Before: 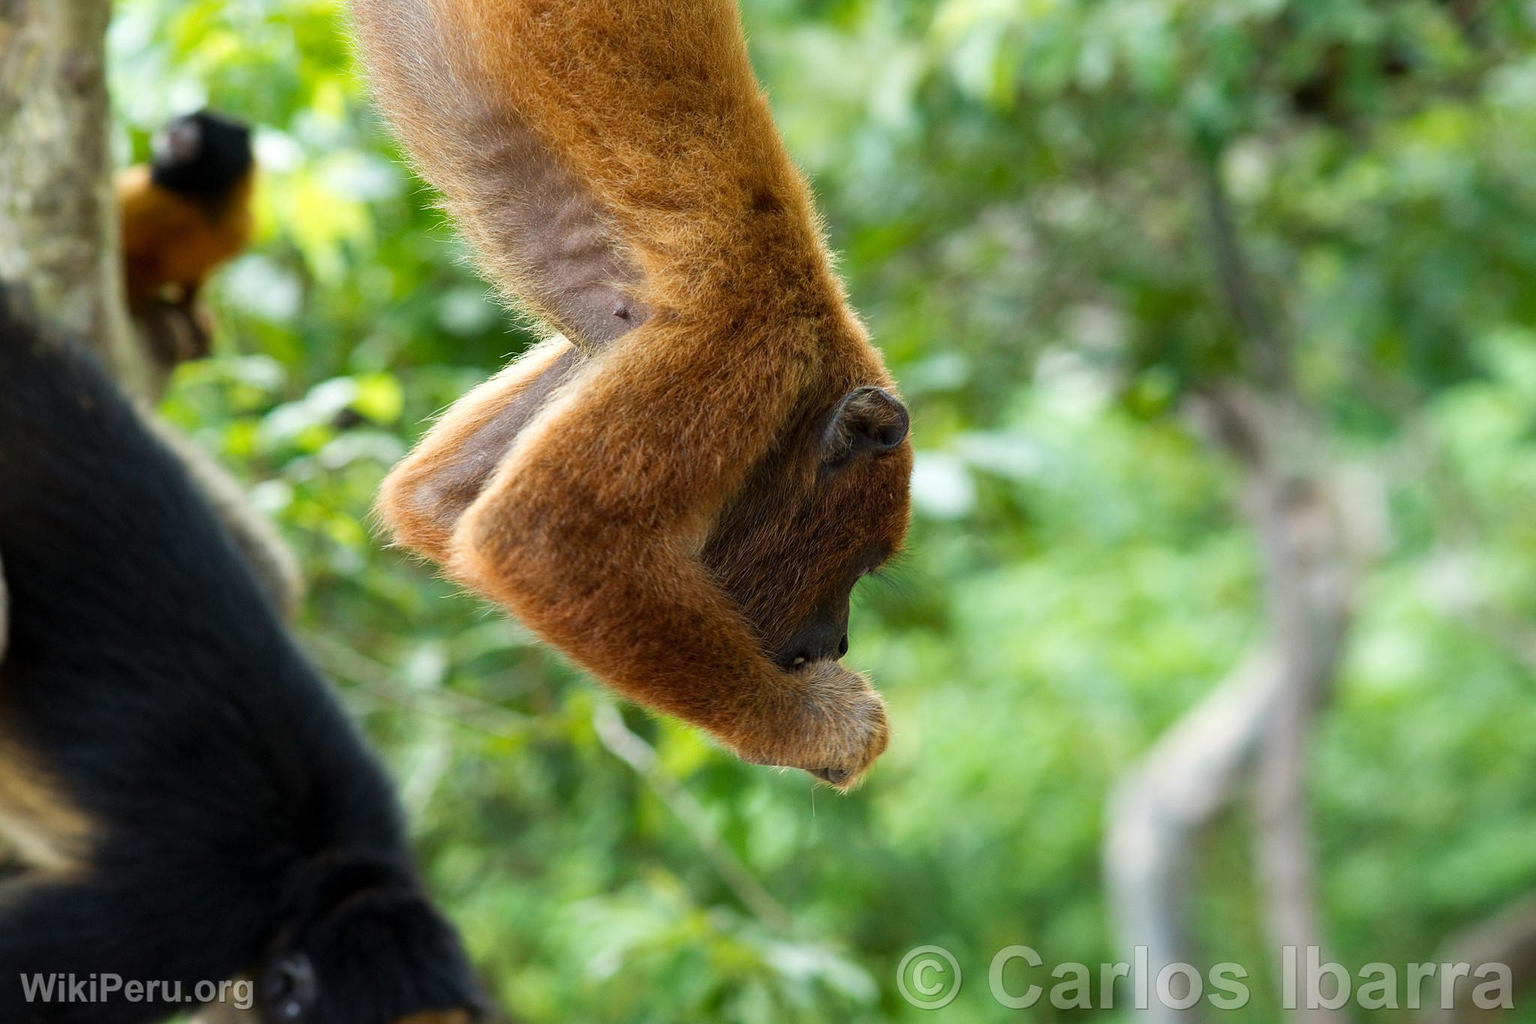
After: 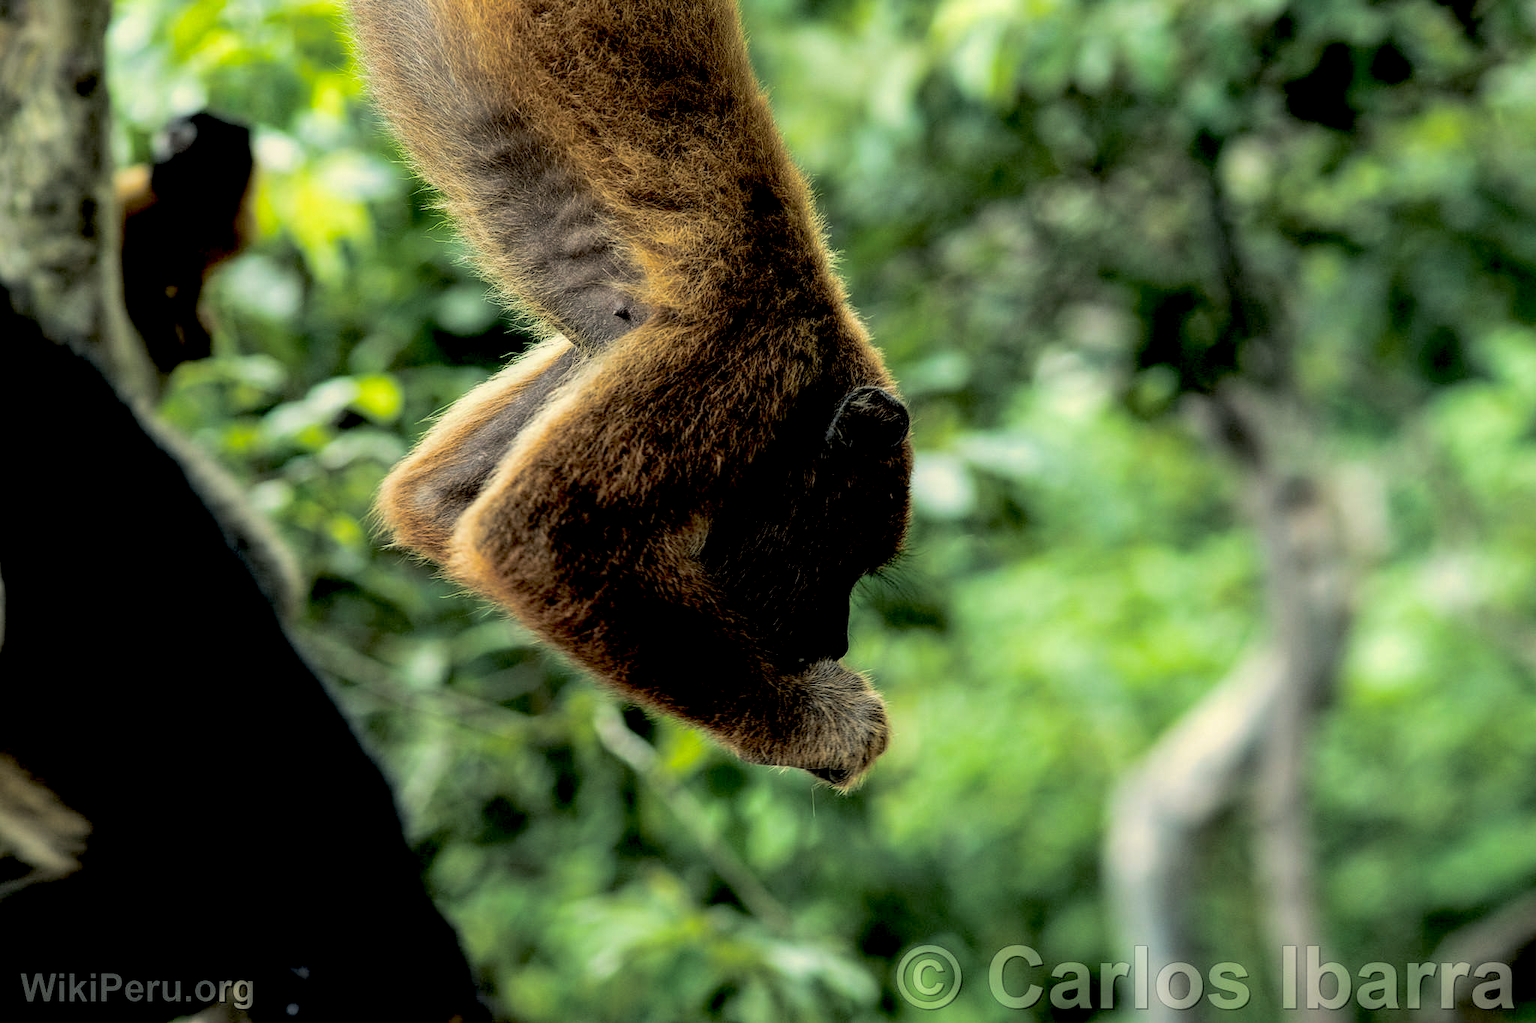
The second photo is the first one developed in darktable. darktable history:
split-toning: shadows › hue 43.2°, shadows › saturation 0, highlights › hue 50.4°, highlights › saturation 1
color correction: highlights a* -0.482, highlights b* 9.48, shadows a* -9.48, shadows b* 0.803
local contrast: on, module defaults
exposure: black level correction 0.056, exposure -0.039 EV, compensate highlight preservation false
